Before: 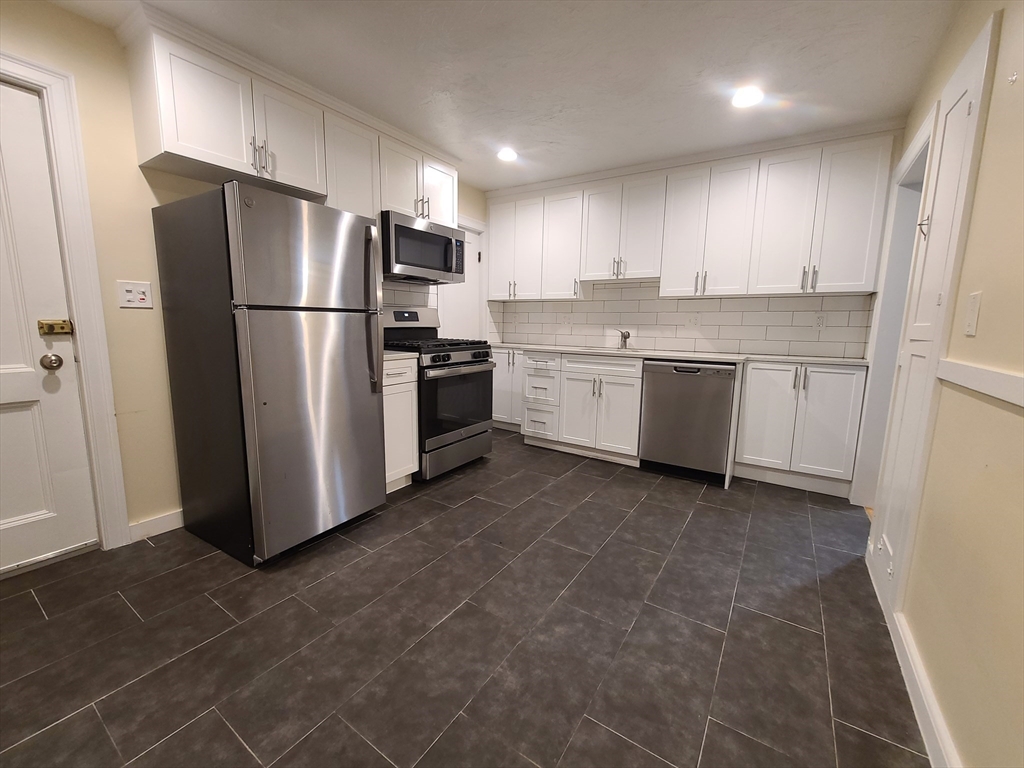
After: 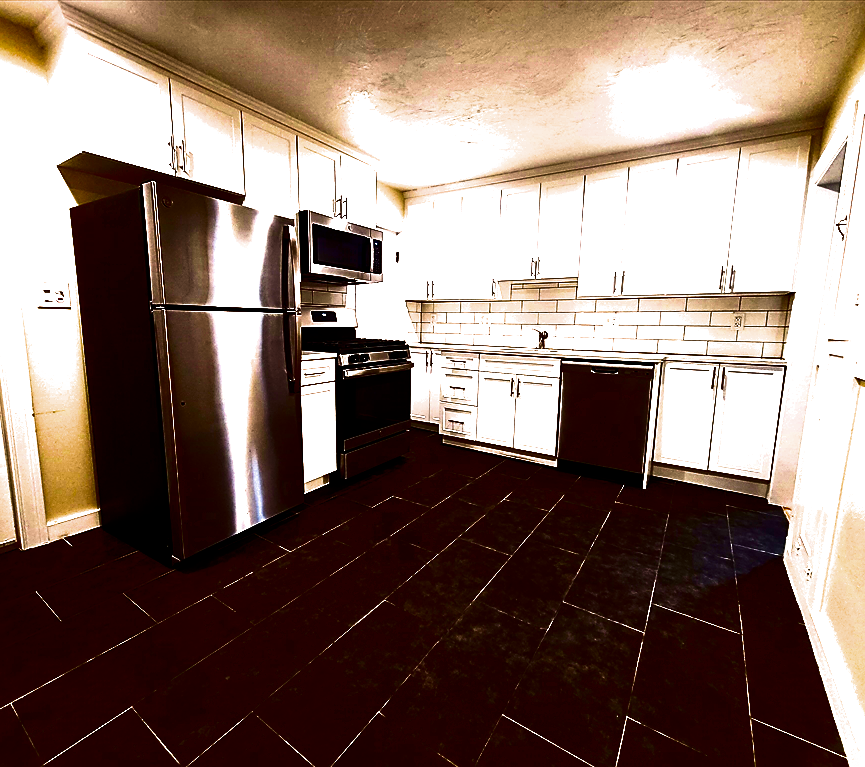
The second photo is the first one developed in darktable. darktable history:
sharpen: on, module defaults
tone equalizer: edges refinement/feathering 500, mask exposure compensation -1.57 EV, preserve details no
contrast brightness saturation: brightness -0.994, saturation 0.984
crop: left 8.076%, right 7.409%
filmic rgb: black relative exposure -12.08 EV, white relative exposure 2.82 EV, target black luminance 0%, hardness 8.08, latitude 70.64%, contrast 1.138, highlights saturation mix 10.36%, shadows ↔ highlights balance -0.389%
color balance rgb: perceptual saturation grading › global saturation 20.673%, perceptual saturation grading › highlights -19.959%, perceptual saturation grading › shadows 29.78%, perceptual brilliance grading › highlights 74.726%, perceptual brilliance grading › shadows -30.05%, contrast 14.918%
velvia: on, module defaults
